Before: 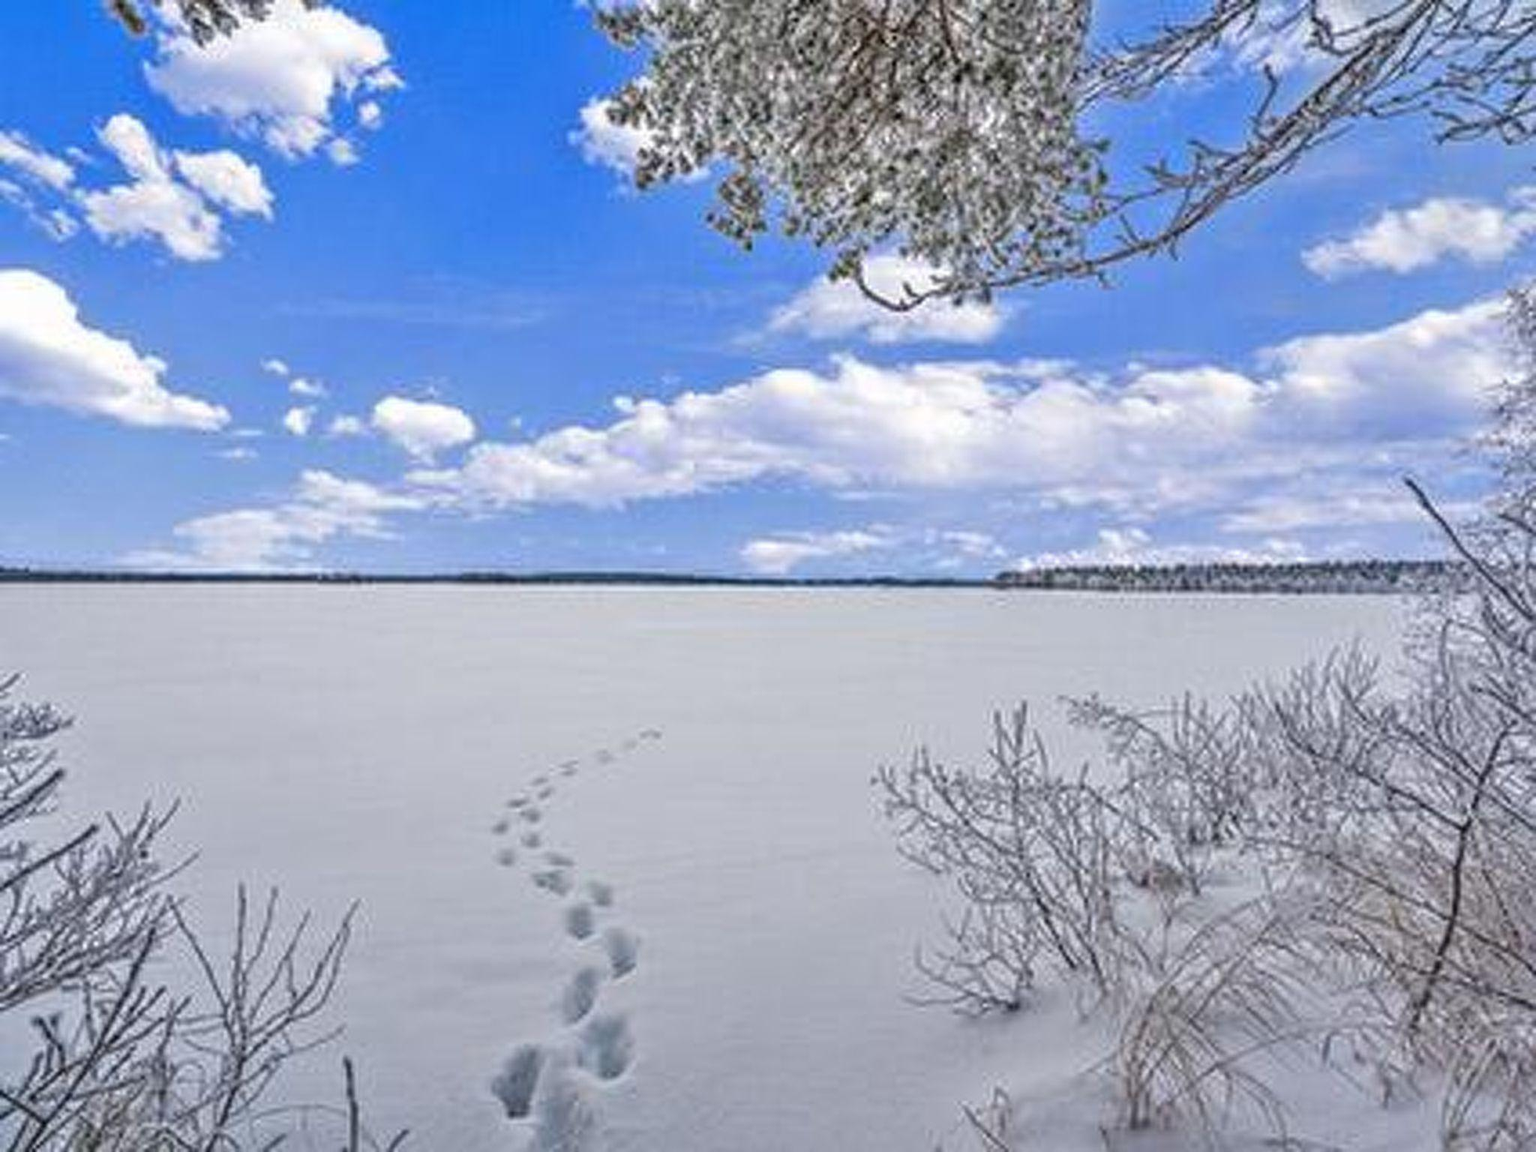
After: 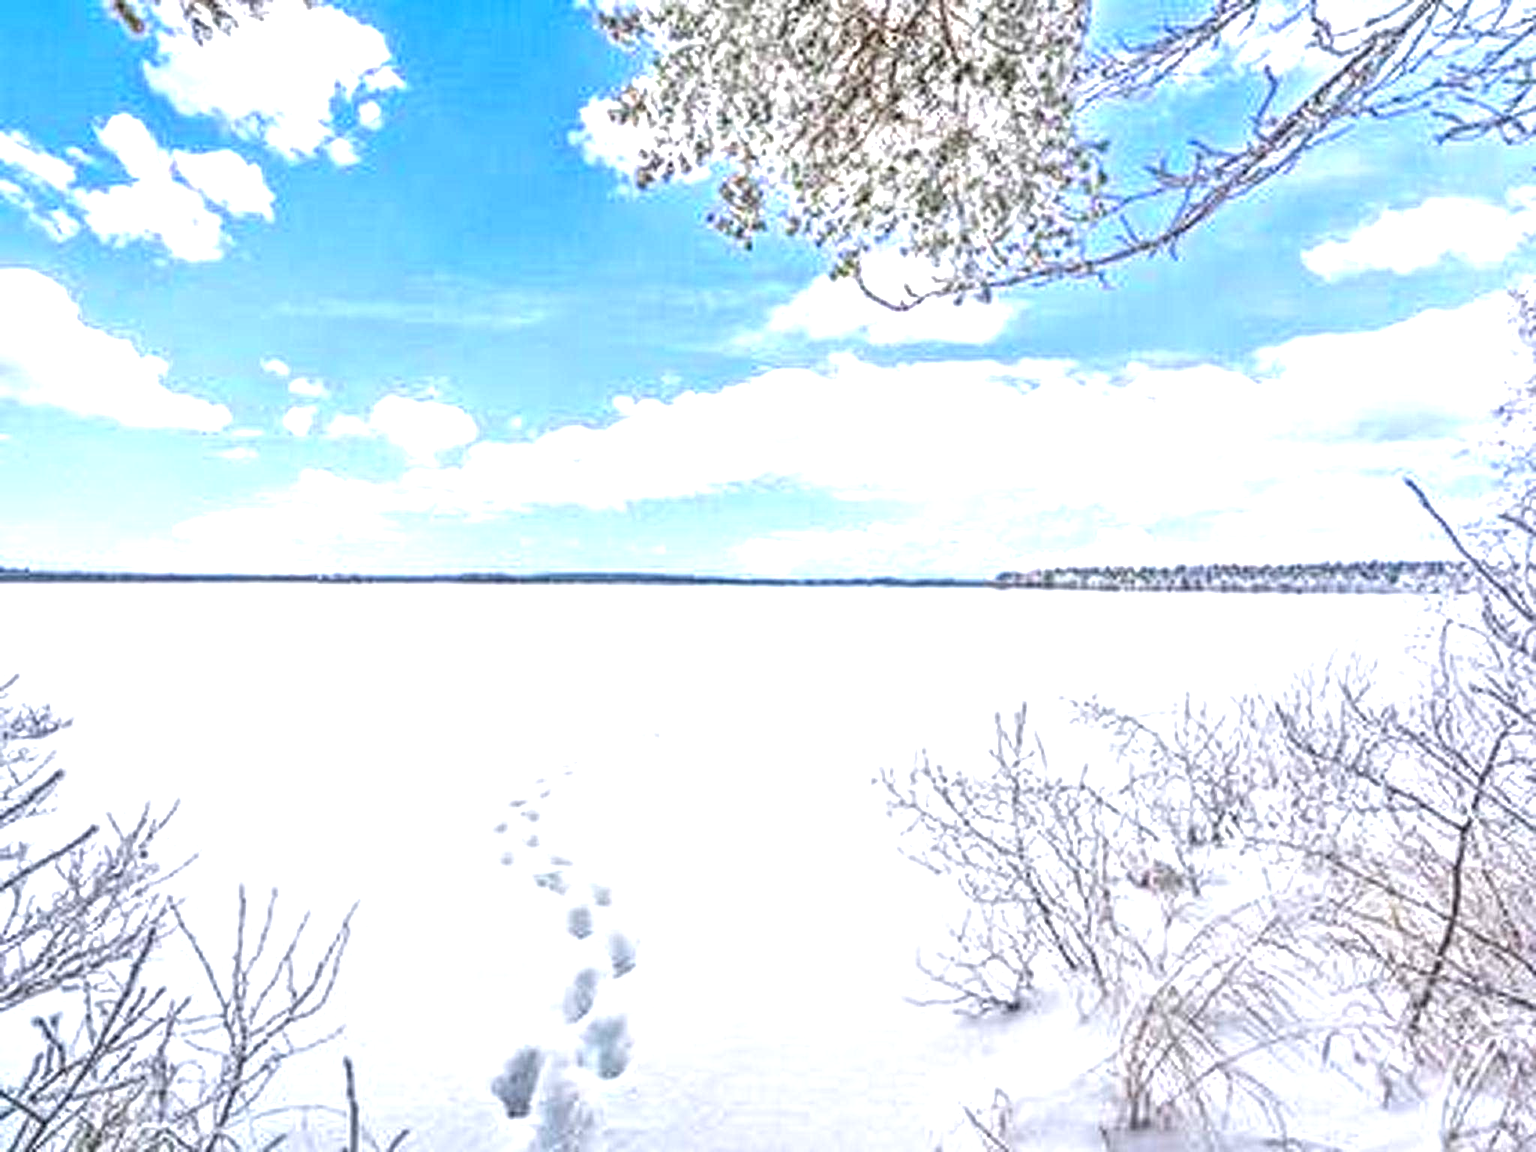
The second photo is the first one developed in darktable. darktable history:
exposure: black level correction 0, exposure 1.45 EV, compensate exposure bias true, compensate highlight preservation false
local contrast: highlights 55%, shadows 52%, detail 130%, midtone range 0.452
